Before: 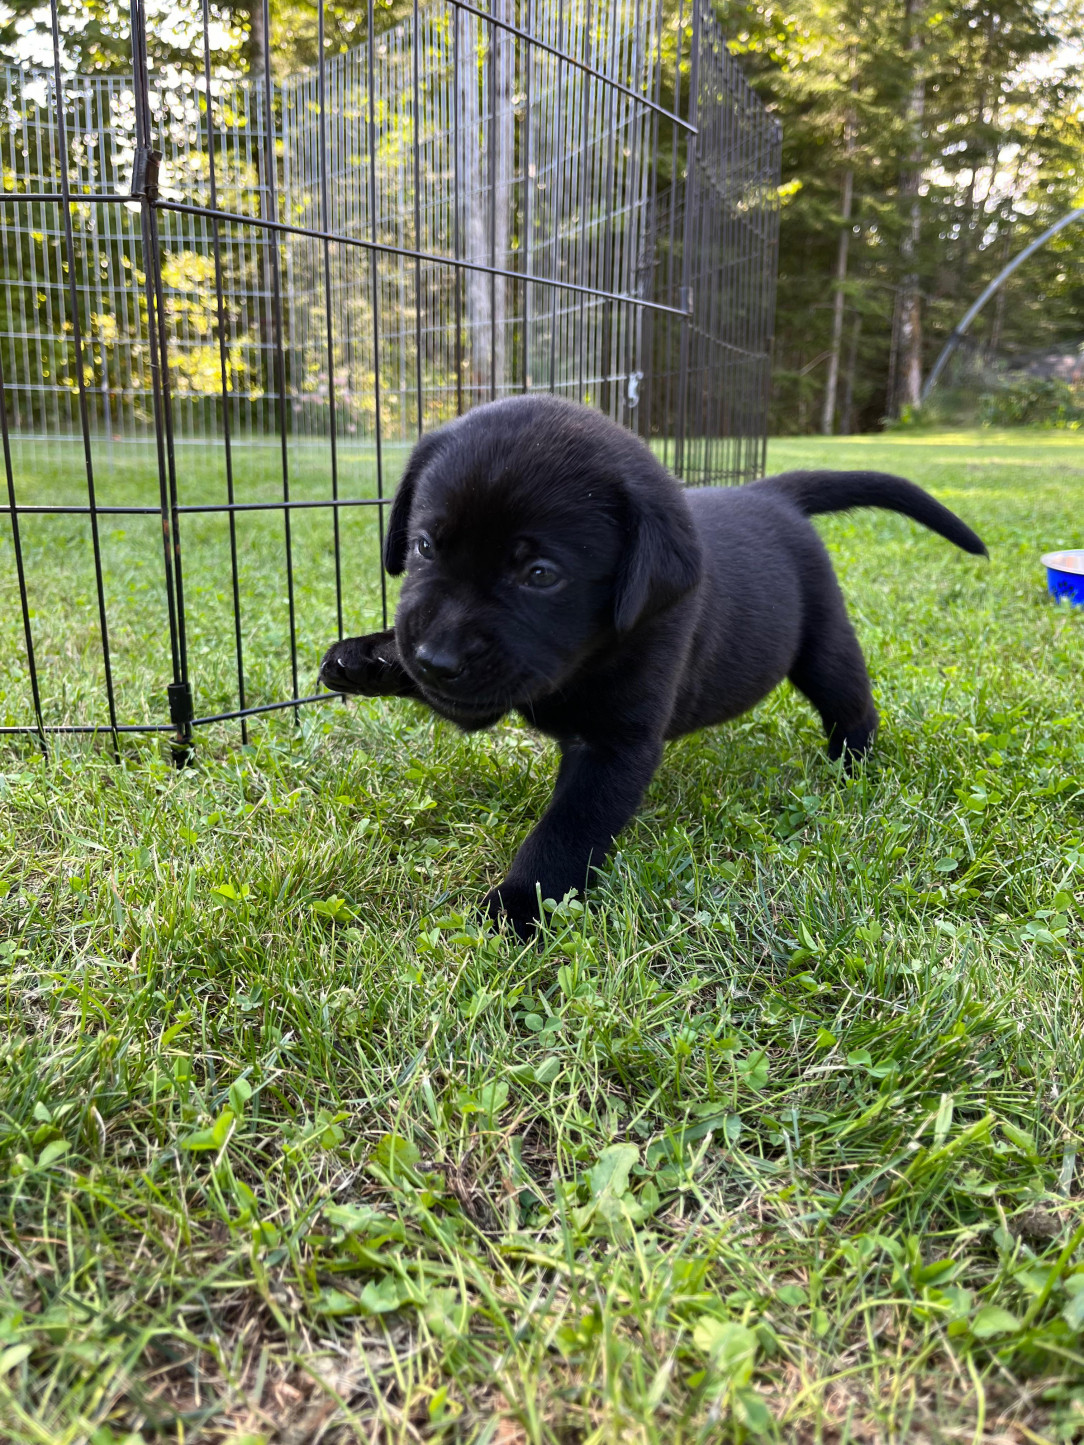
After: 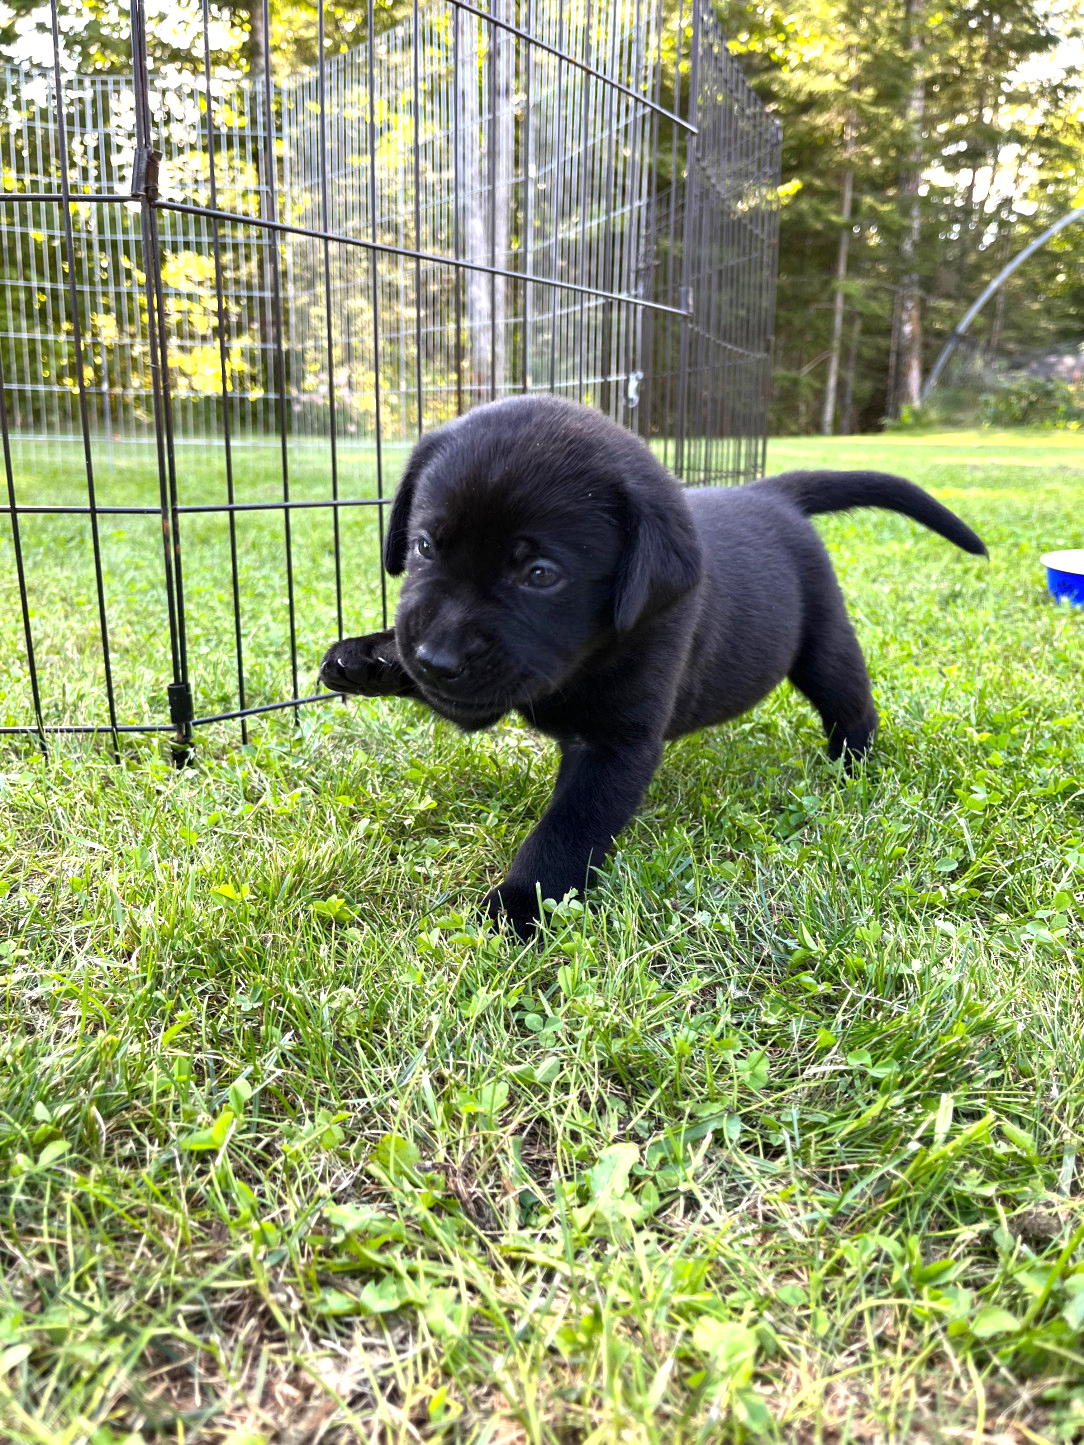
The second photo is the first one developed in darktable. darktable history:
exposure: exposure 0.702 EV, compensate highlight preservation false
